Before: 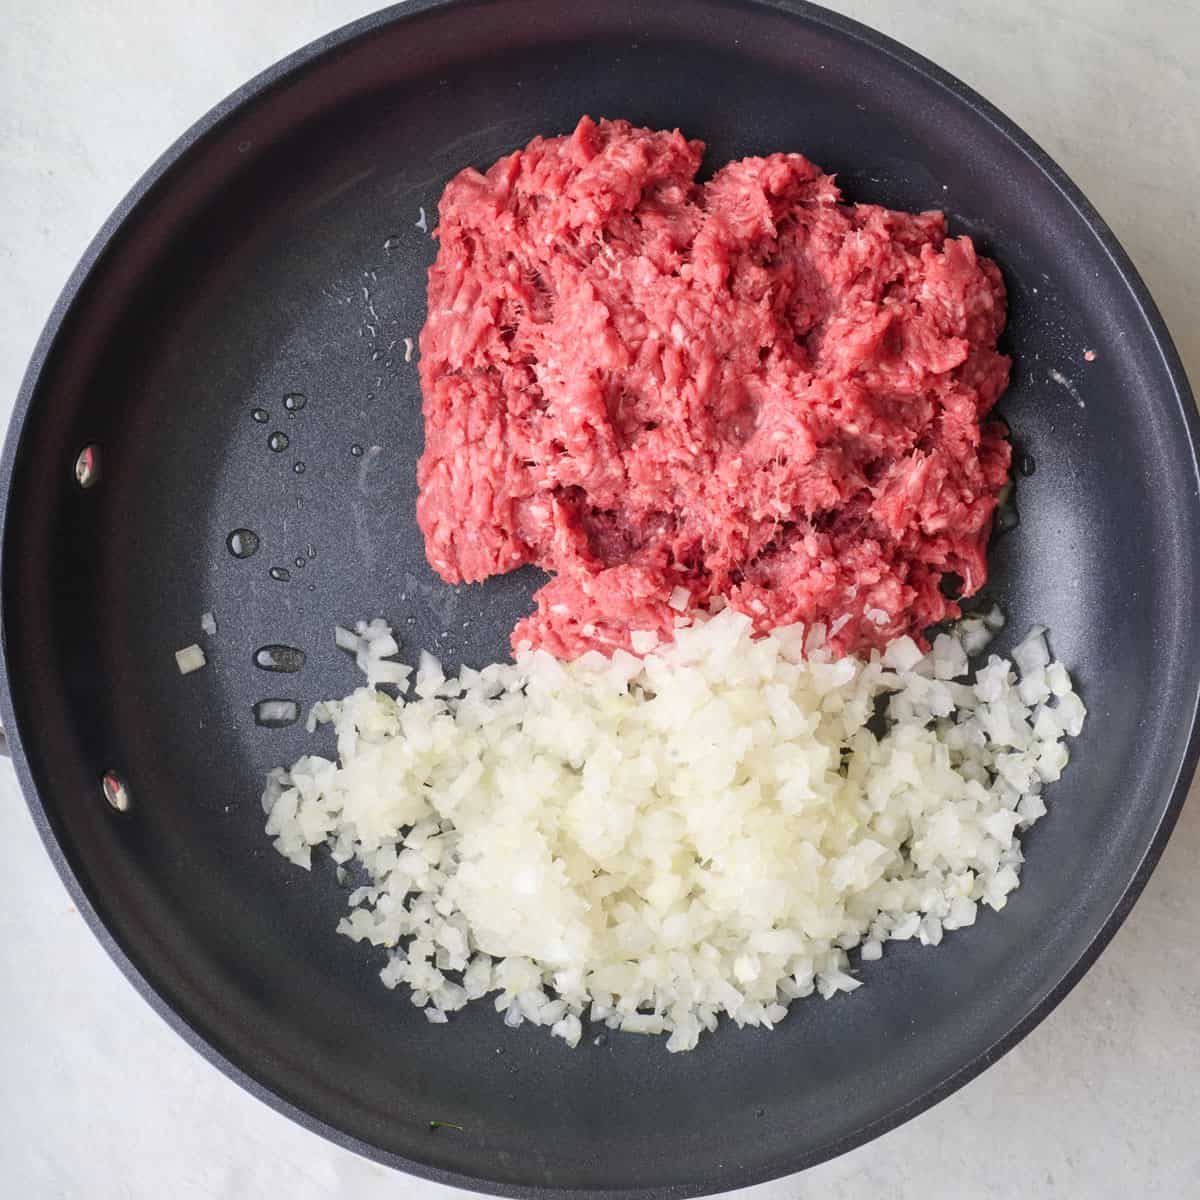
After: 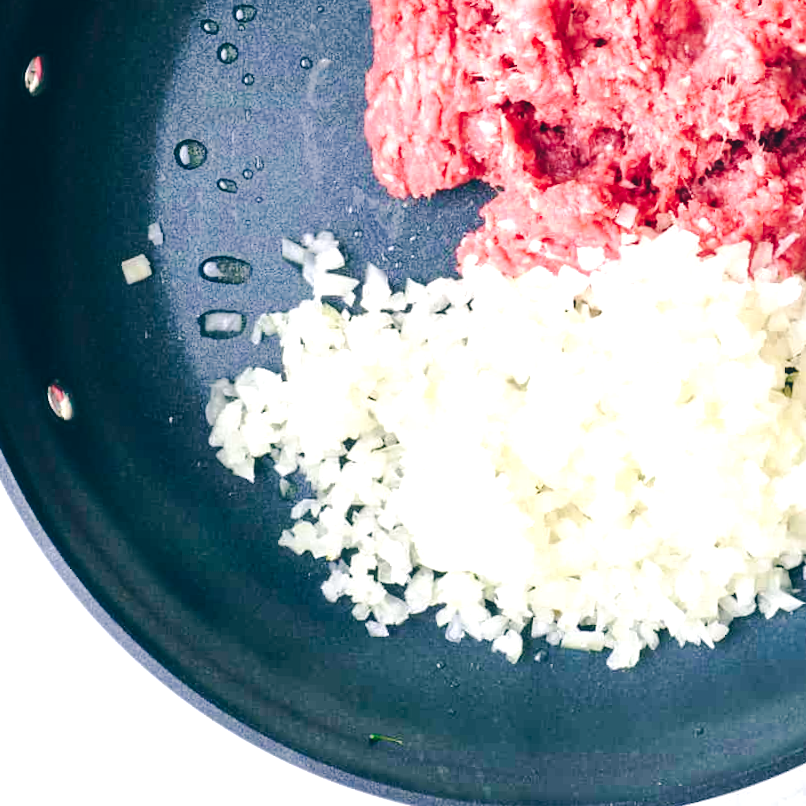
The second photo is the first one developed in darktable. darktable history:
velvia: on, module defaults
exposure: black level correction 0.001, exposure 0.5 EV, compensate exposure bias true, compensate highlight preservation false
tone equalizer: -8 EV -1.84 EV, -7 EV -1.16 EV, -6 EV -1.62 EV, smoothing diameter 25%, edges refinement/feathering 10, preserve details guided filter
white balance: emerald 1
crop and rotate: angle -0.82°, left 3.85%, top 31.828%, right 27.992%
tone curve: curves: ch0 [(0, 0) (0.003, 0.002) (0.011, 0.009) (0.025, 0.018) (0.044, 0.03) (0.069, 0.043) (0.1, 0.057) (0.136, 0.079) (0.177, 0.125) (0.224, 0.178) (0.277, 0.255) (0.335, 0.341) (0.399, 0.443) (0.468, 0.553) (0.543, 0.644) (0.623, 0.718) (0.709, 0.779) (0.801, 0.849) (0.898, 0.929) (1, 1)], preserve colors none
color balance: lift [1.016, 0.983, 1, 1.017], gamma [0.958, 1, 1, 1], gain [0.981, 1.007, 0.993, 1.002], input saturation 118.26%, contrast 13.43%, contrast fulcrum 21.62%, output saturation 82.76%
